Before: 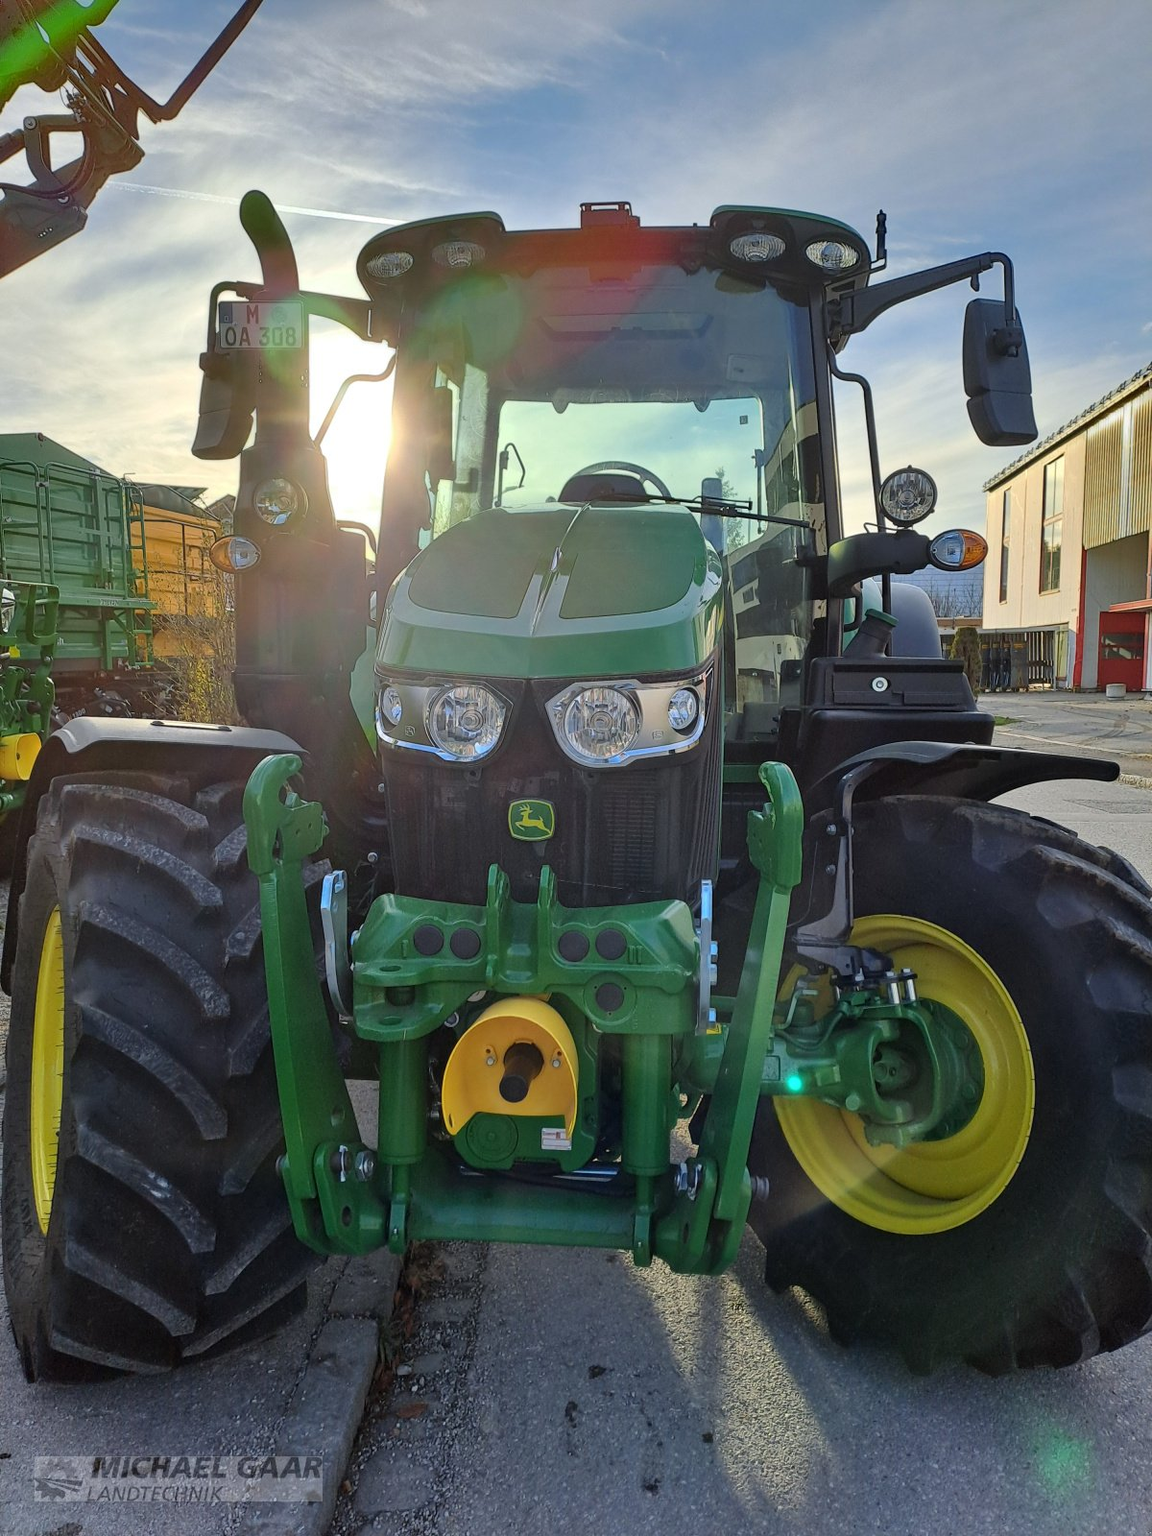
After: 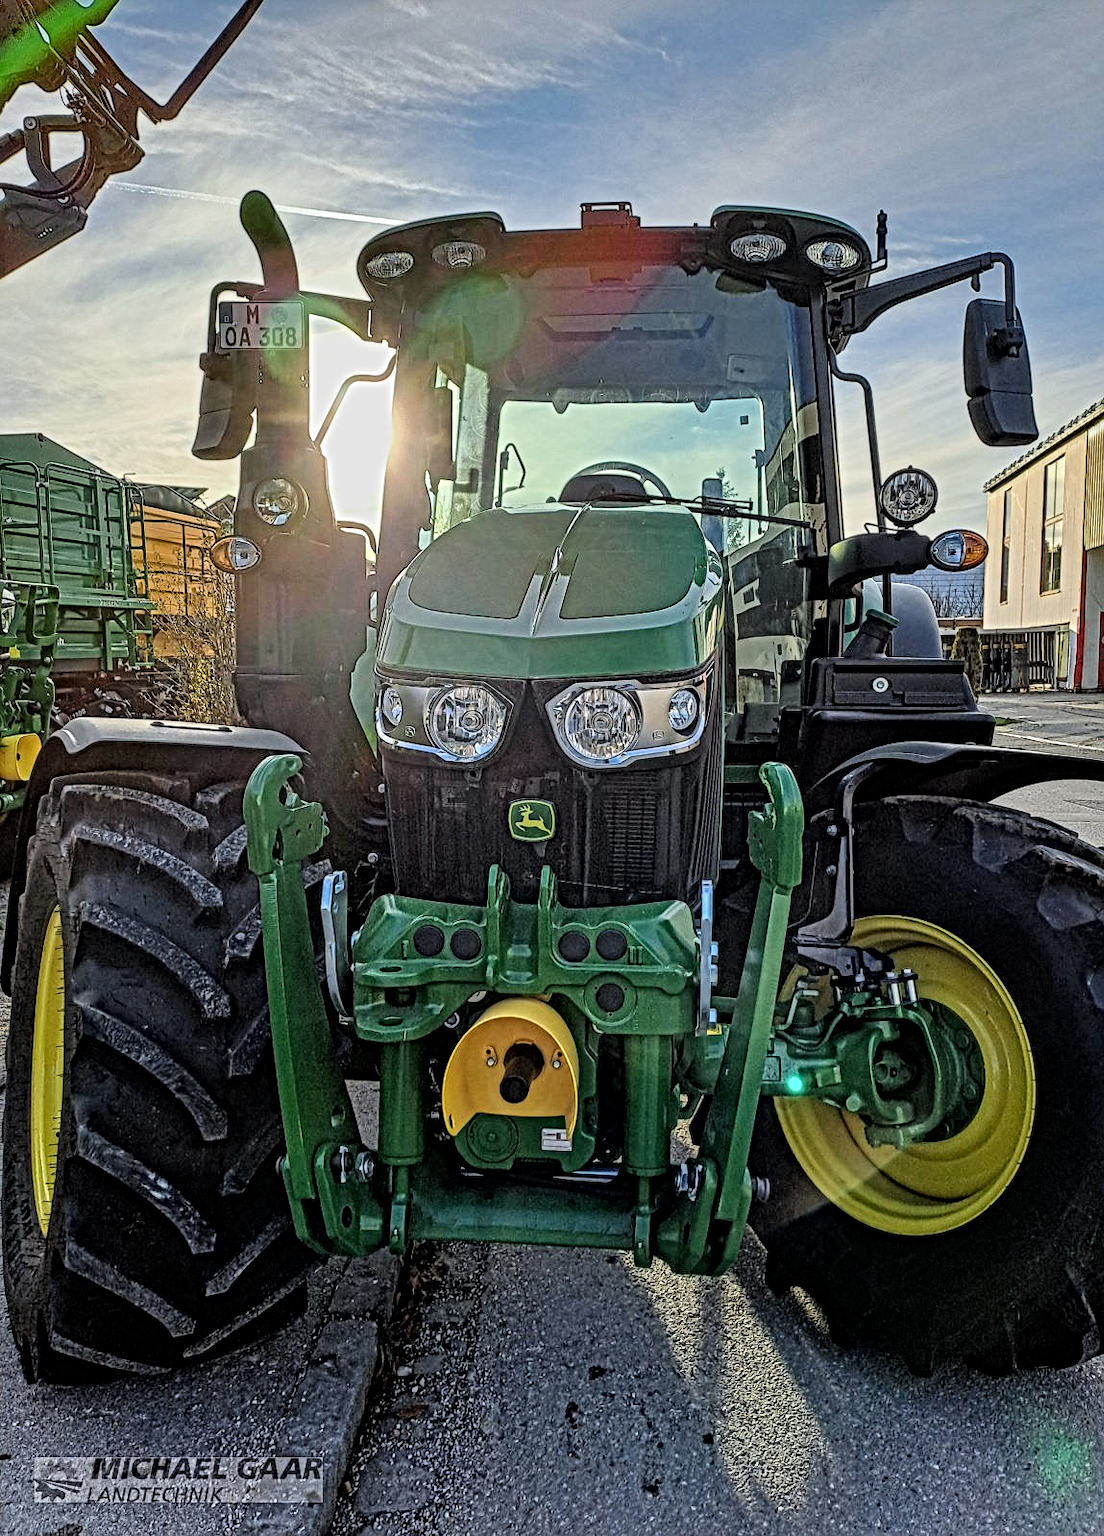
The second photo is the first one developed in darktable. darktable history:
crop: right 4.12%, bottom 0.042%
local contrast: mode bilateral grid, contrast 20, coarseness 4, detail 299%, midtone range 0.2
filmic rgb: black relative exposure -8.02 EV, white relative exposure 4.01 EV, hardness 4.21, latitude 49.96%, contrast 1.101
